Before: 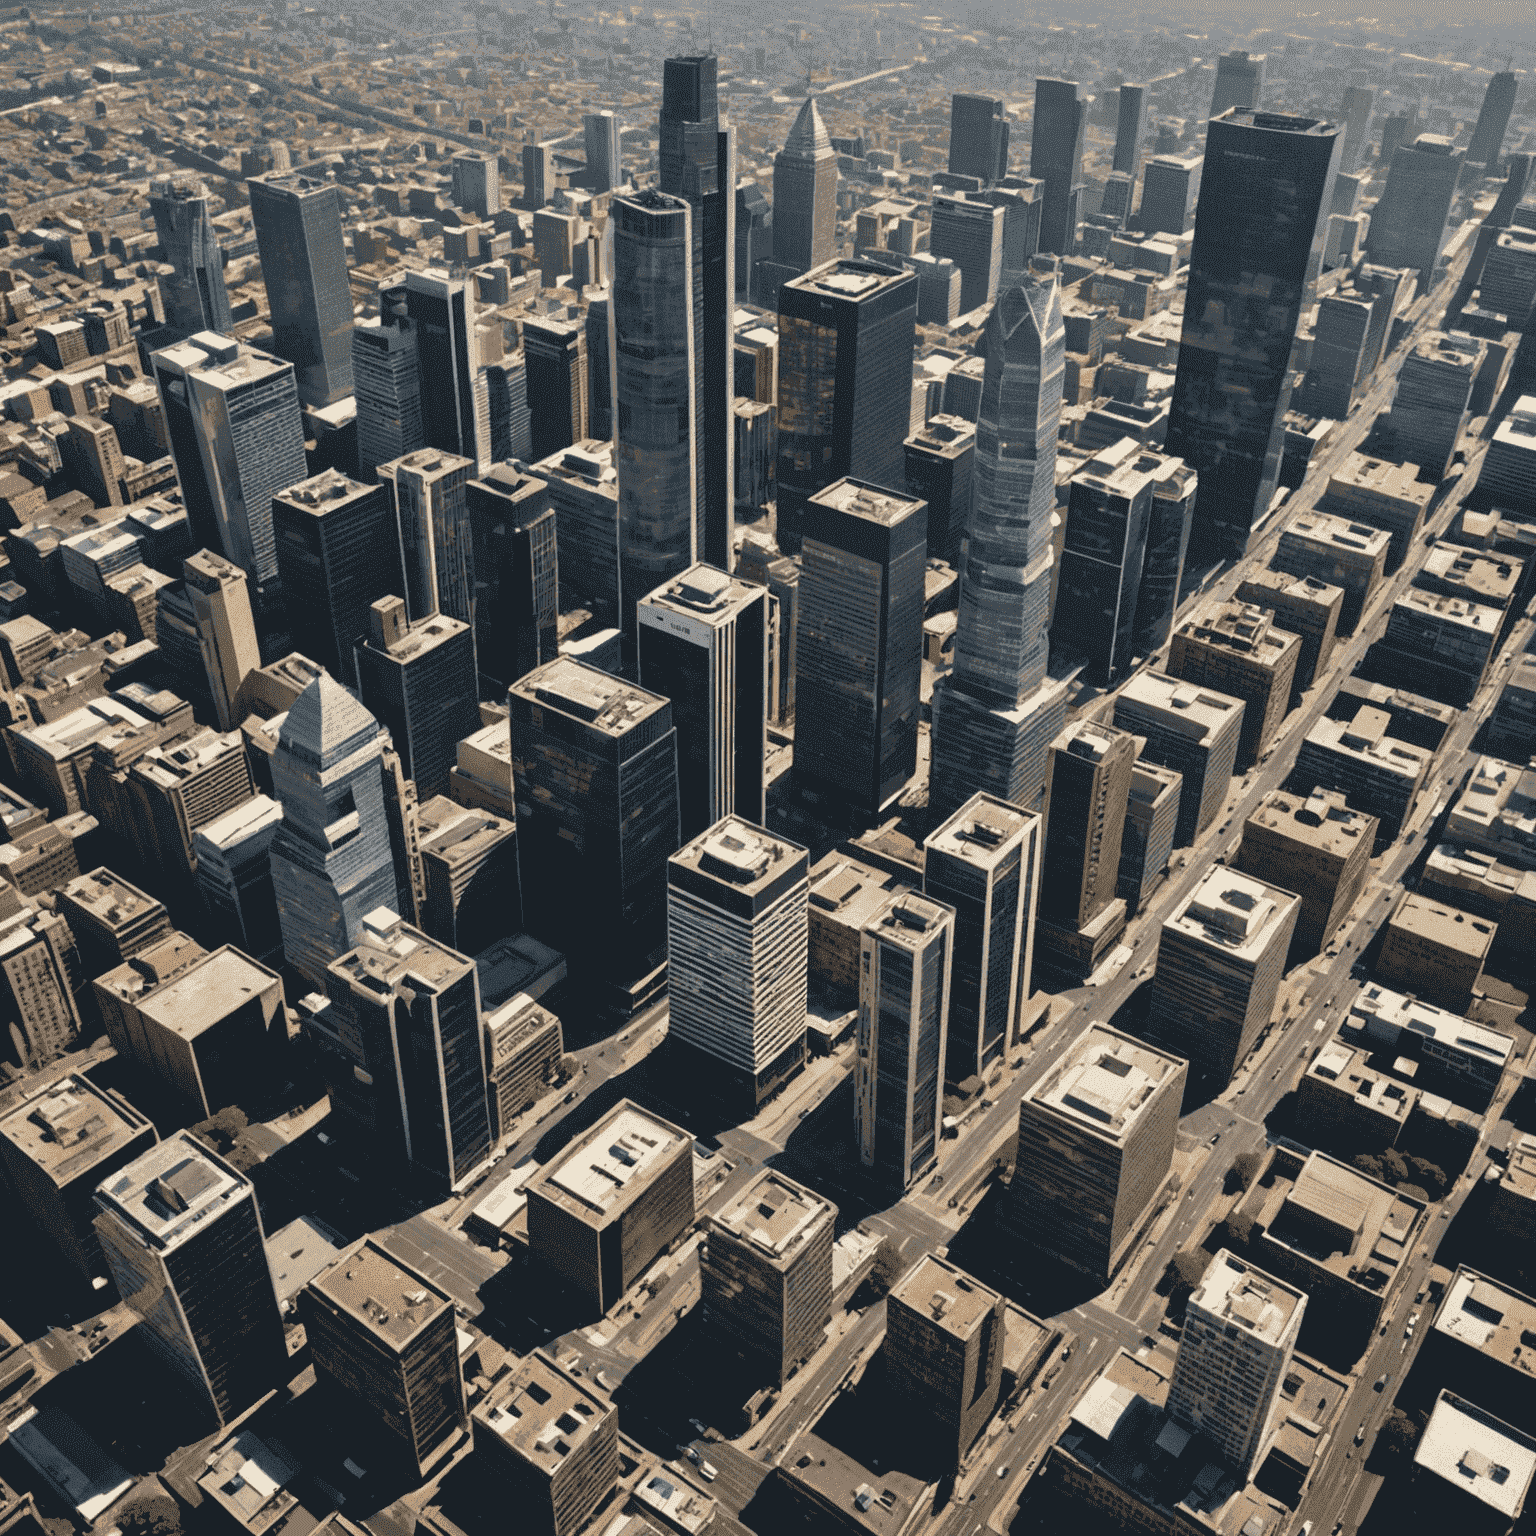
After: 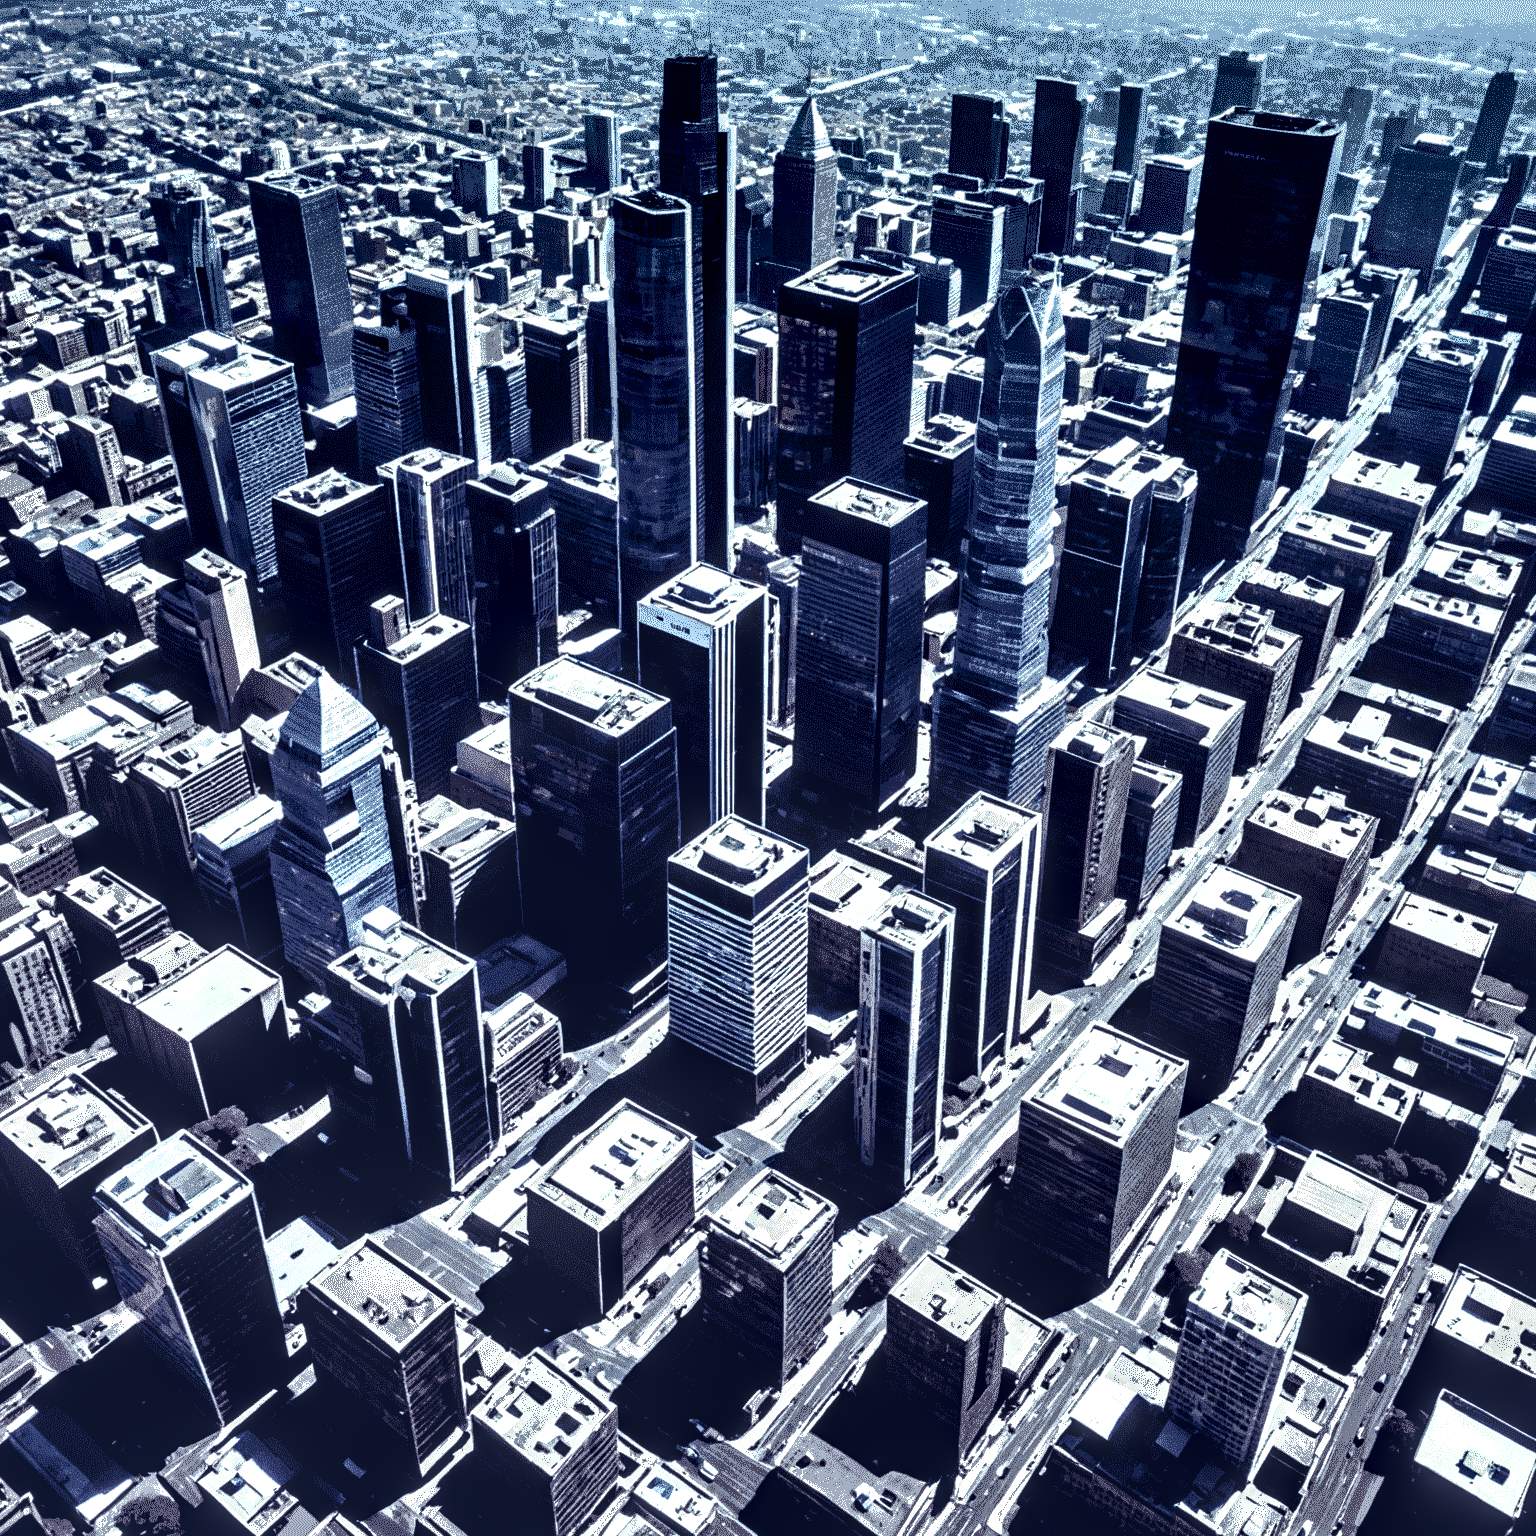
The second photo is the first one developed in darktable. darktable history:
contrast brightness saturation: contrast 0.28
local contrast: highlights 115%, shadows 42%, detail 293%
rgb curve: curves: ch0 [(0, 0.186) (0.314, 0.284) (0.576, 0.466) (0.805, 0.691) (0.936, 0.886)]; ch1 [(0, 0.186) (0.314, 0.284) (0.581, 0.534) (0.771, 0.746) (0.936, 0.958)]; ch2 [(0, 0.216) (0.275, 0.39) (1, 1)], mode RGB, independent channels, compensate middle gray true, preserve colors none
shadows and highlights: on, module defaults
